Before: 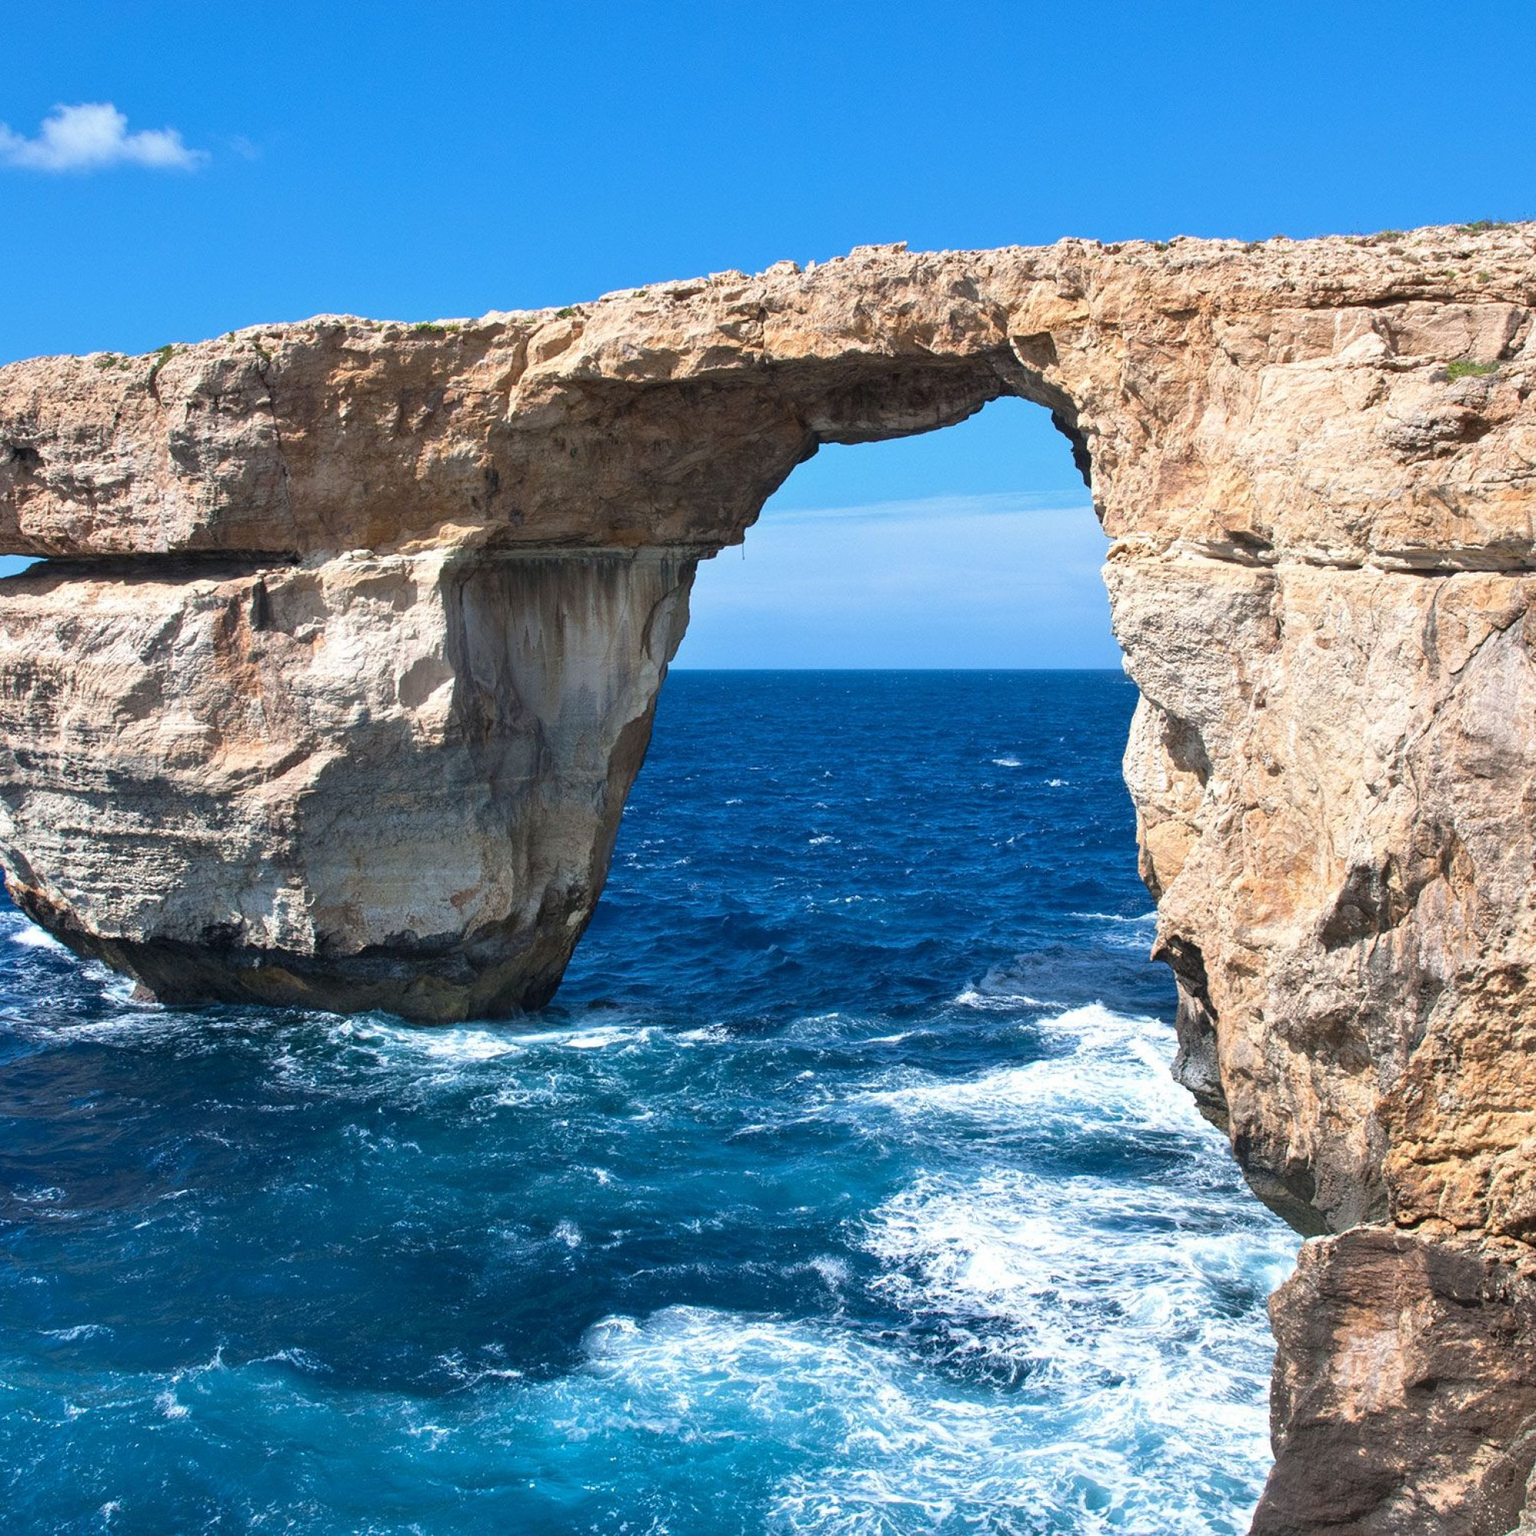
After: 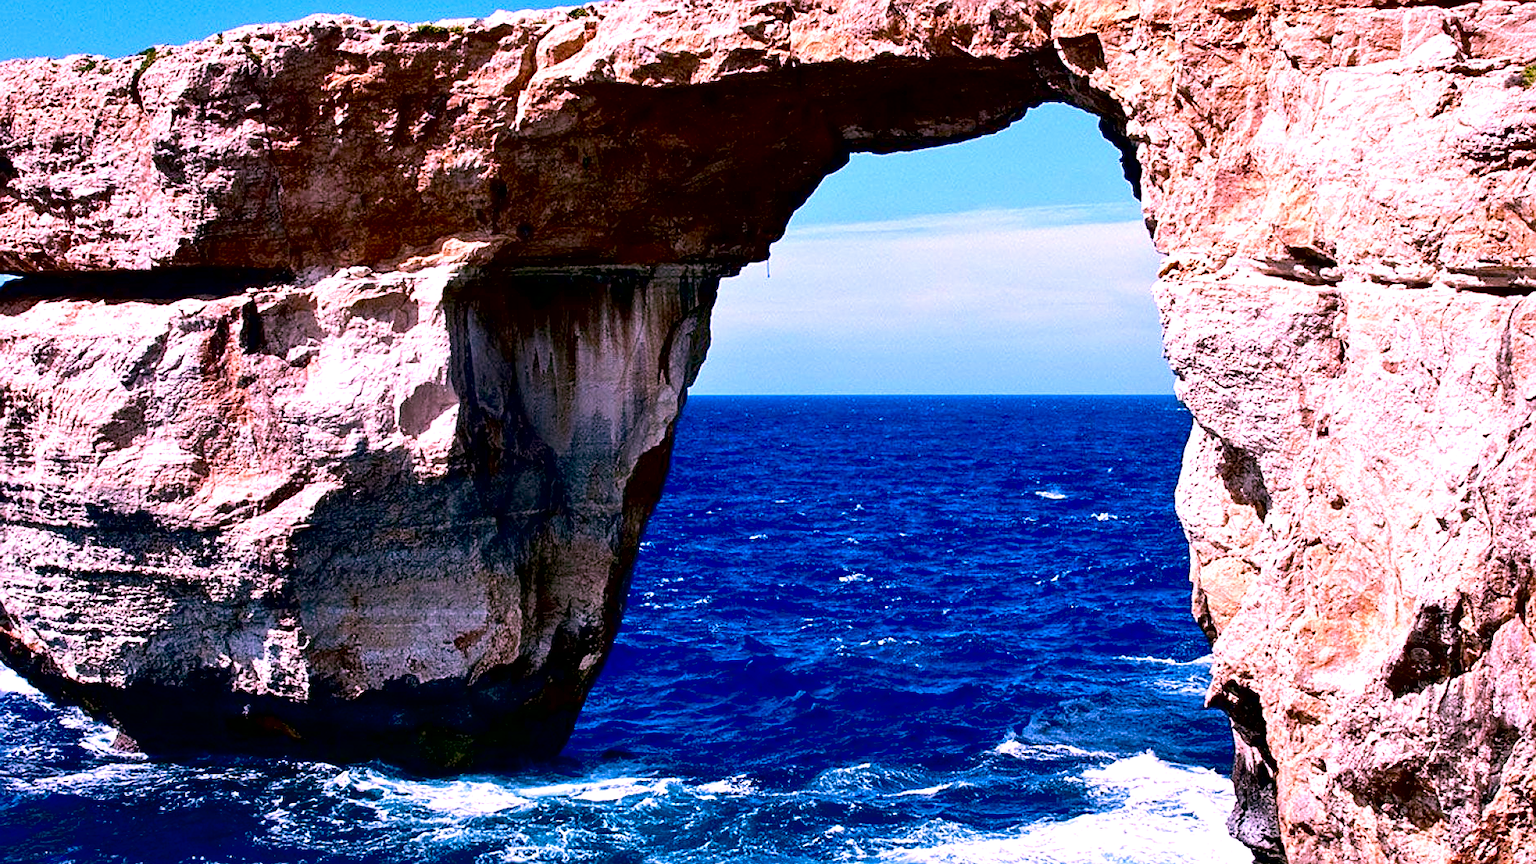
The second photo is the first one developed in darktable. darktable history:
sharpen: on, module defaults
exposure: black level correction 0.055, exposure -0.039 EV, compensate exposure bias true, compensate highlight preservation false
color correction: highlights a* 18.98, highlights b* -11.84, saturation 1.64
tone equalizer: -8 EV -0.764 EV, -7 EV -0.725 EV, -6 EV -0.637 EV, -5 EV -0.397 EV, -3 EV 0.4 EV, -2 EV 0.6 EV, -1 EV 0.677 EV, +0 EV 0.743 EV, edges refinement/feathering 500, mask exposure compensation -1.57 EV, preserve details no
contrast brightness saturation: contrast 0.062, brightness -0.006, saturation -0.237
crop: left 1.751%, top 19.612%, right 4.991%, bottom 27.846%
velvia: strength 6.15%
